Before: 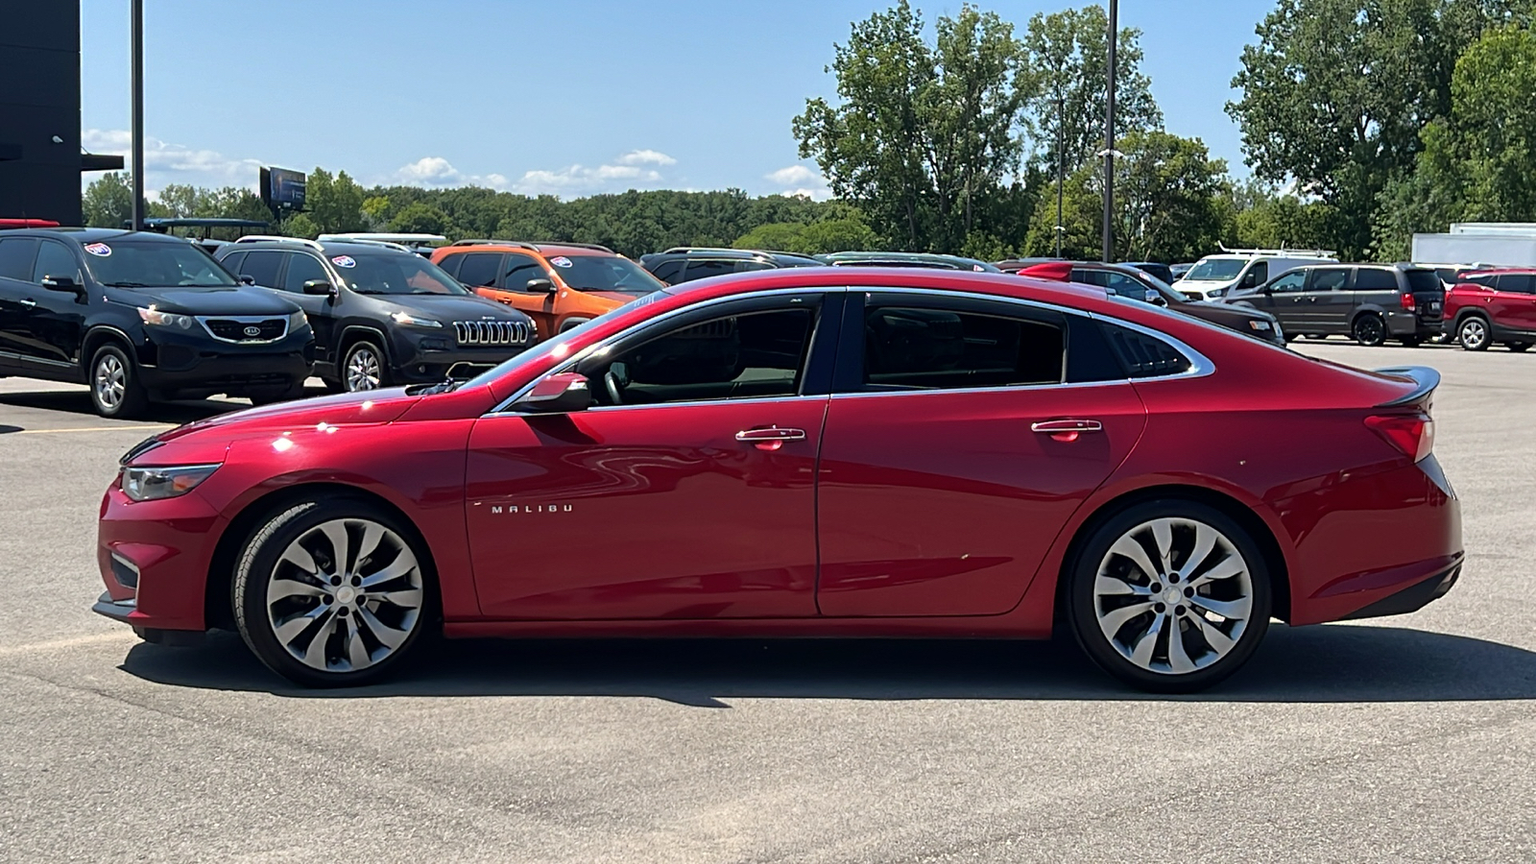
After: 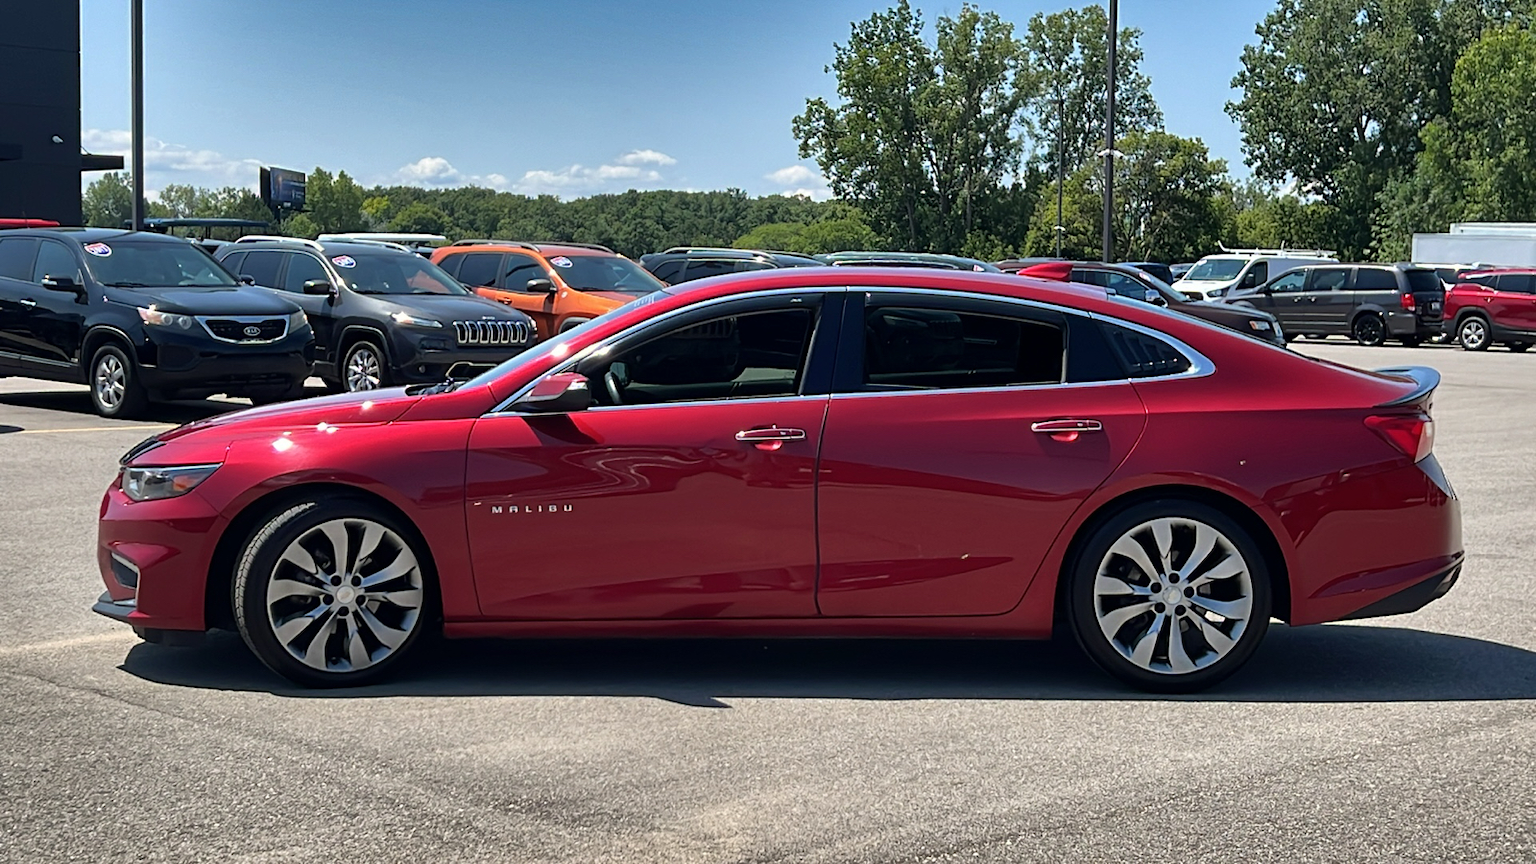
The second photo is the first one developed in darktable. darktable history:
shadows and highlights: shadows 24.32, highlights -79.78, soften with gaussian
